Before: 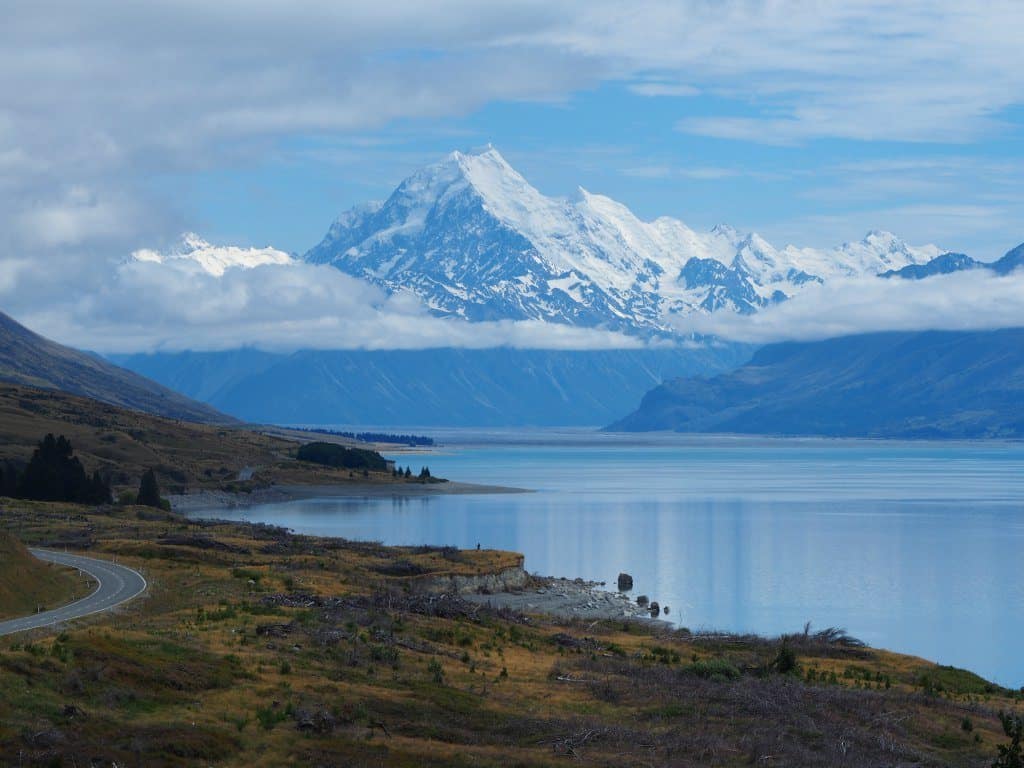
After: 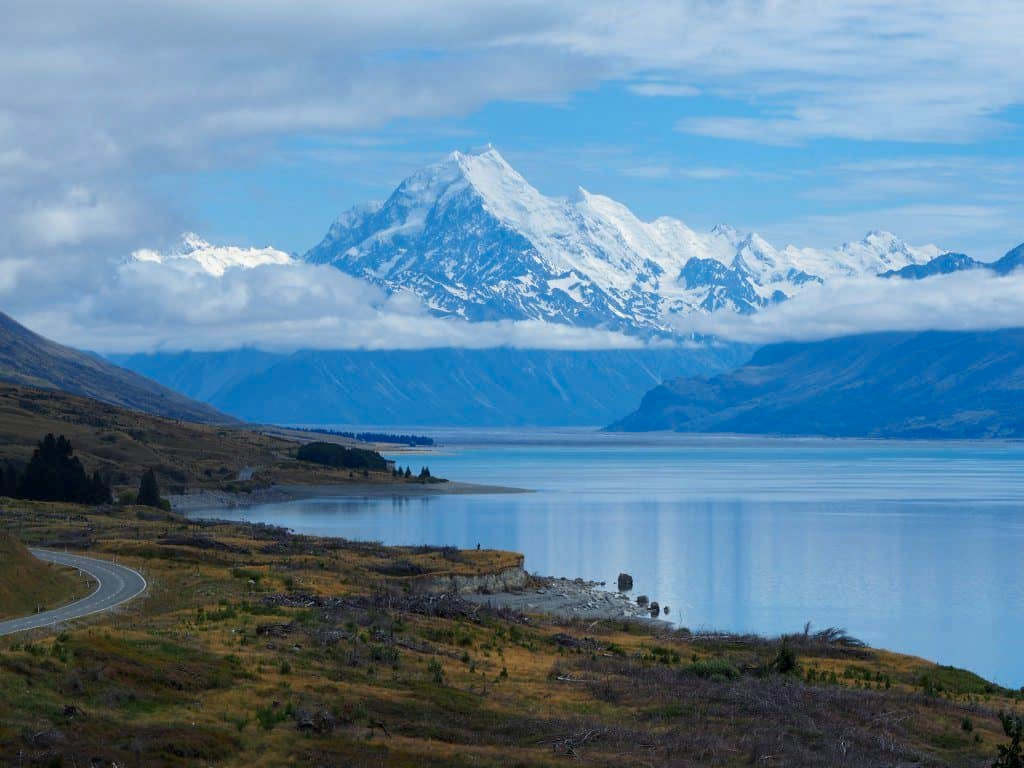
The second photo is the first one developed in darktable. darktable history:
local contrast: highlights 105%, shadows 101%, detail 120%, midtone range 0.2
color correction: highlights b* -0.021, saturation 1.13
